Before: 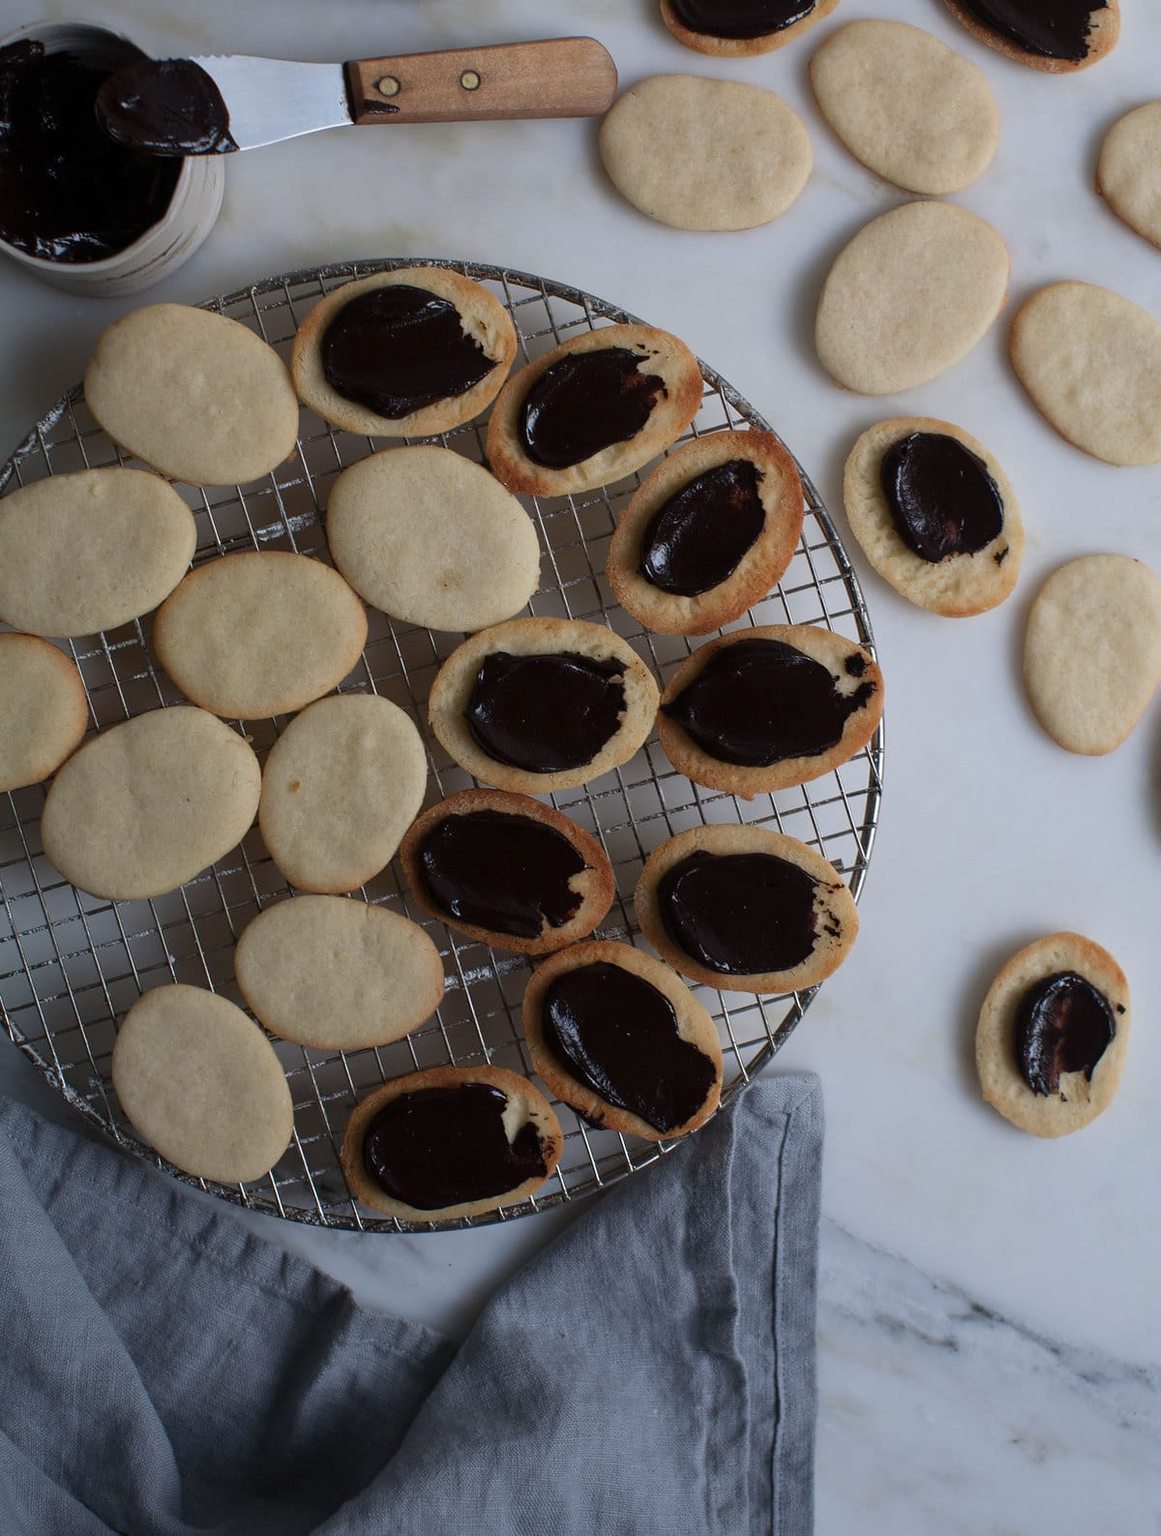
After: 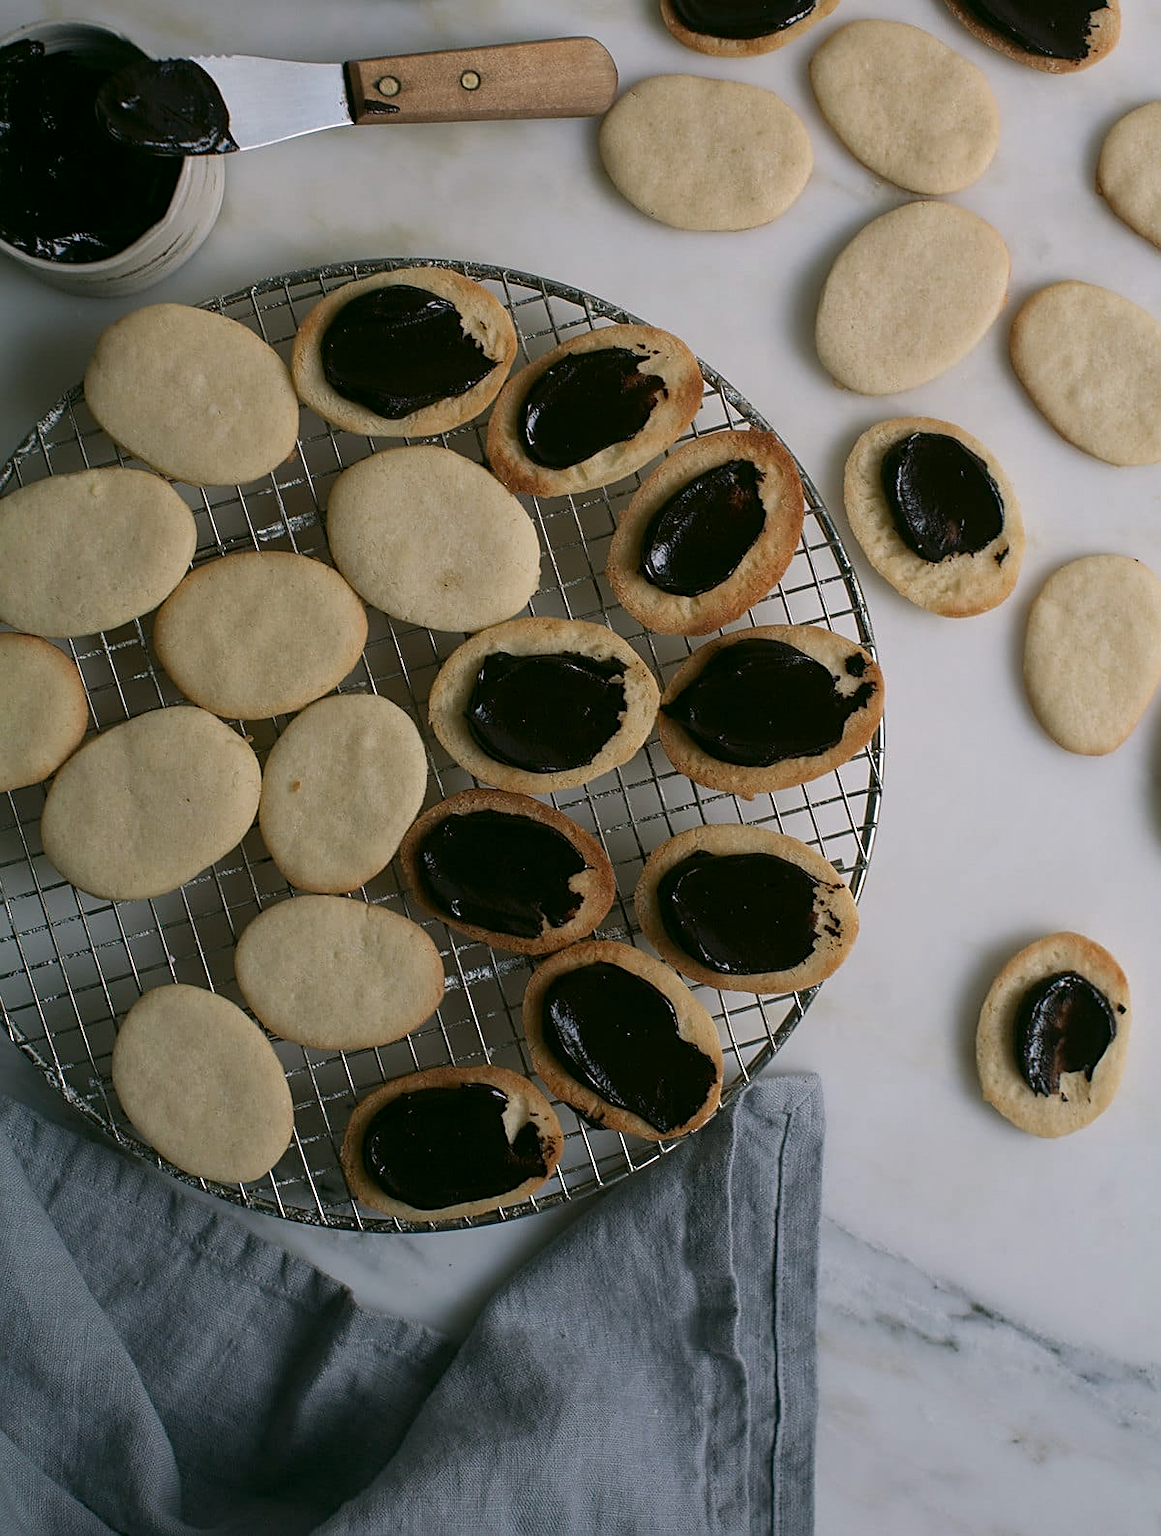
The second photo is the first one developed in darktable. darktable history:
color correction: highlights a* 4.58, highlights b* 4.95, shadows a* -6.84, shadows b* 4.59
contrast brightness saturation: saturation -0.061
sharpen: amount 0.492
